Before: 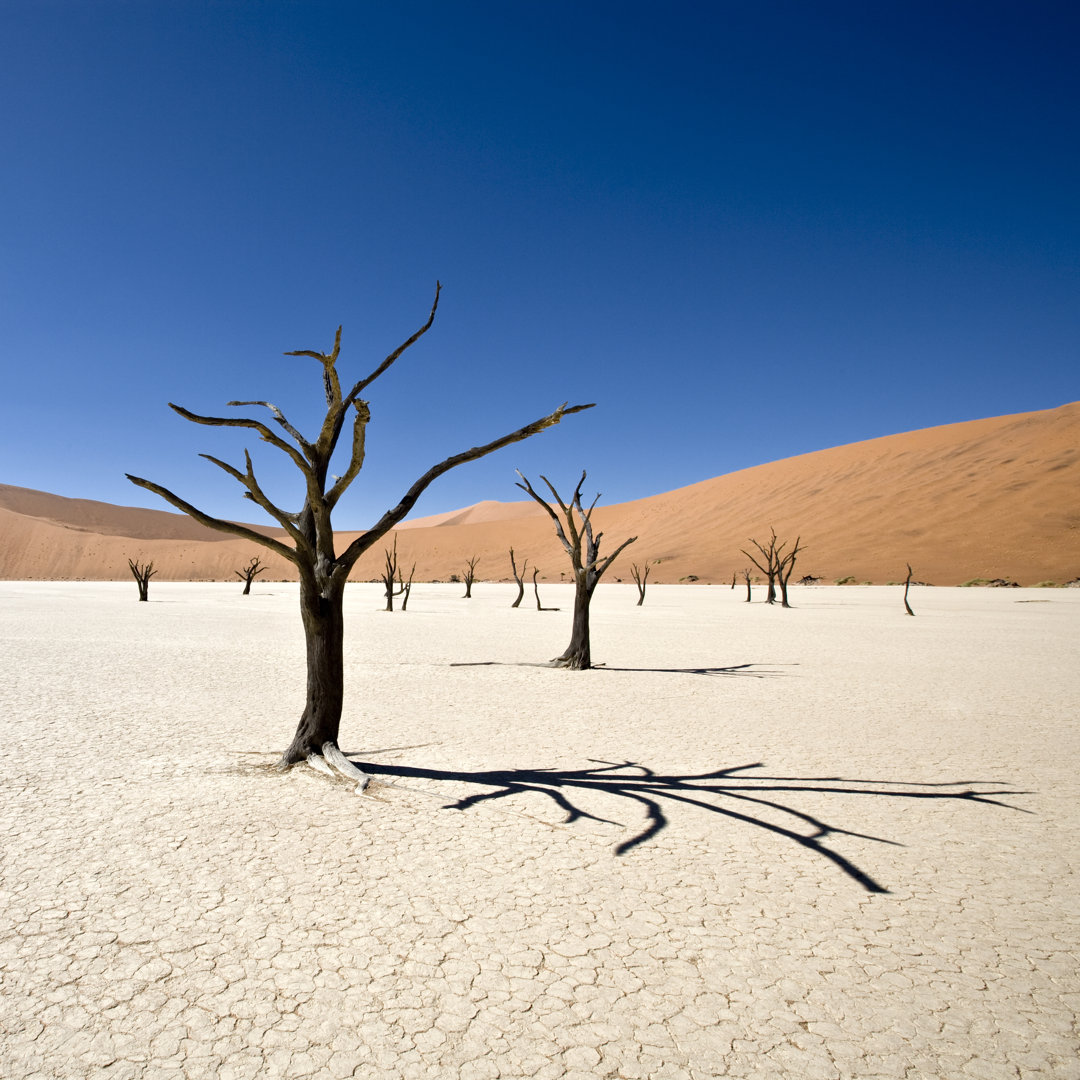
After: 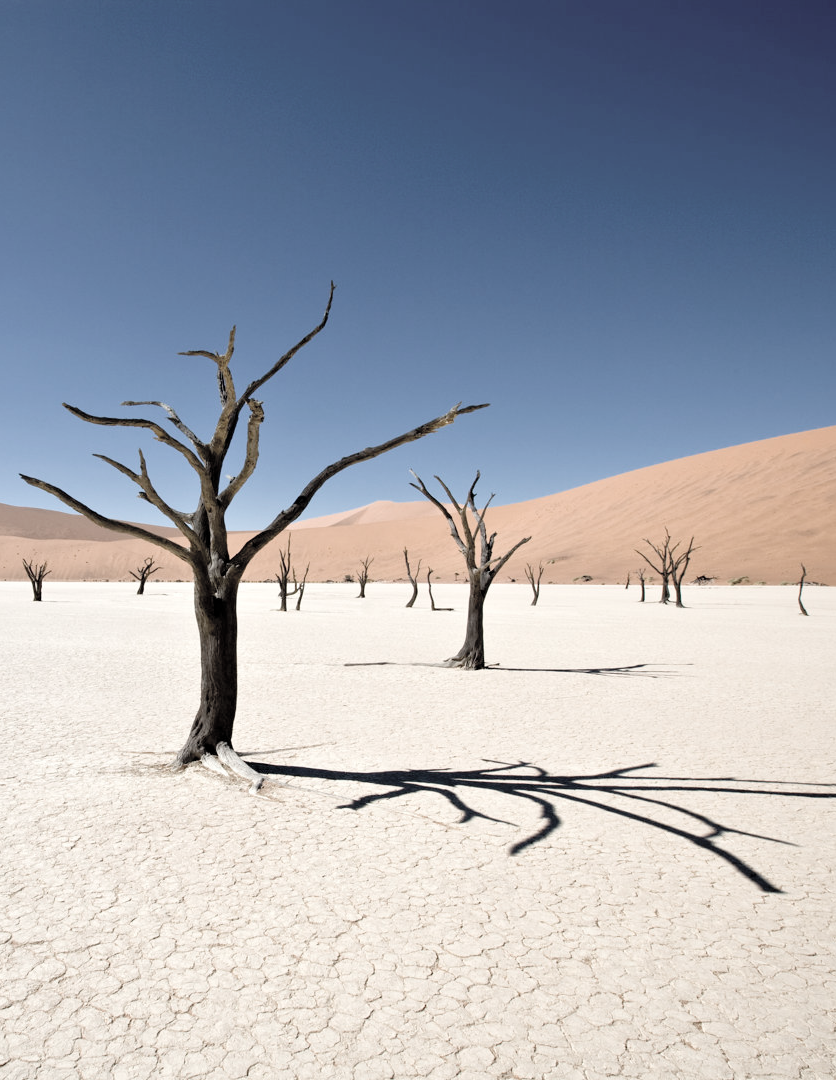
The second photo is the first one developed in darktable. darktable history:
contrast brightness saturation: brightness 0.18, saturation -0.5
crop: left 9.88%, right 12.664%
